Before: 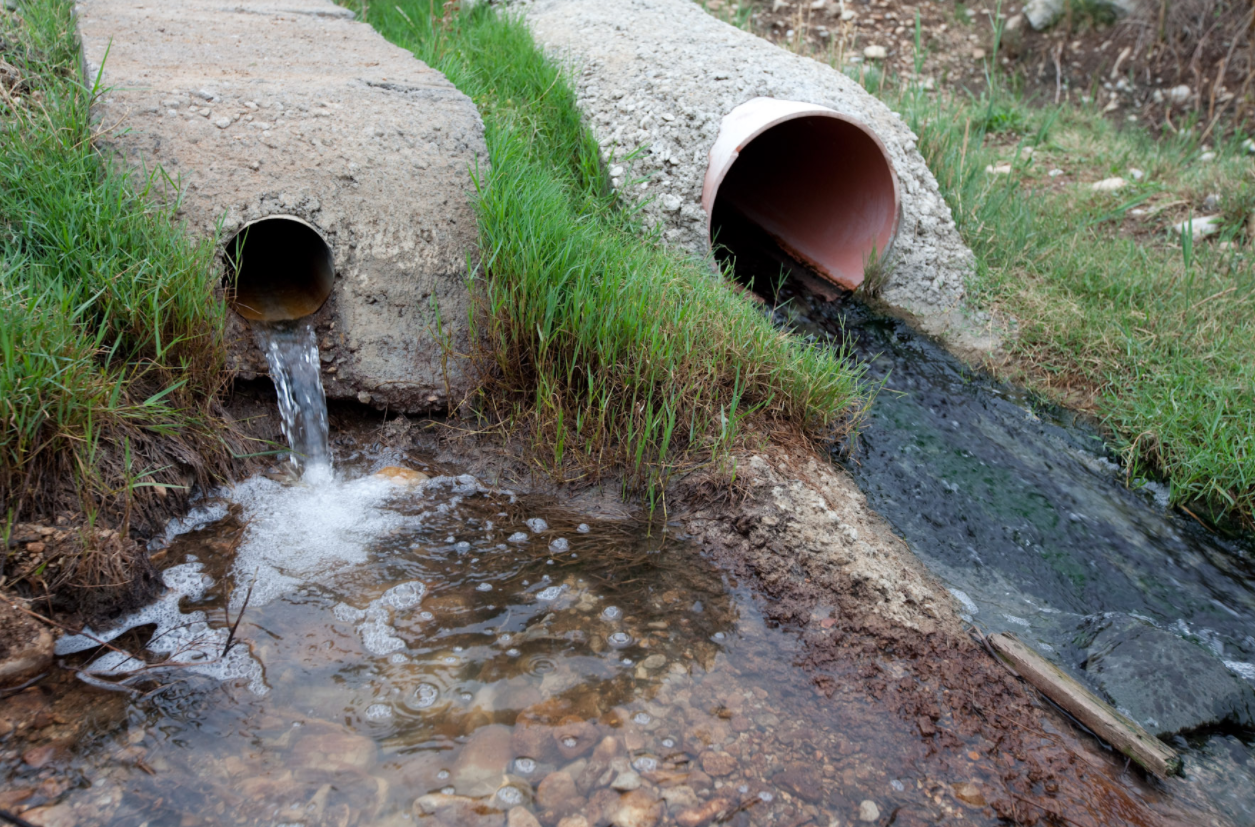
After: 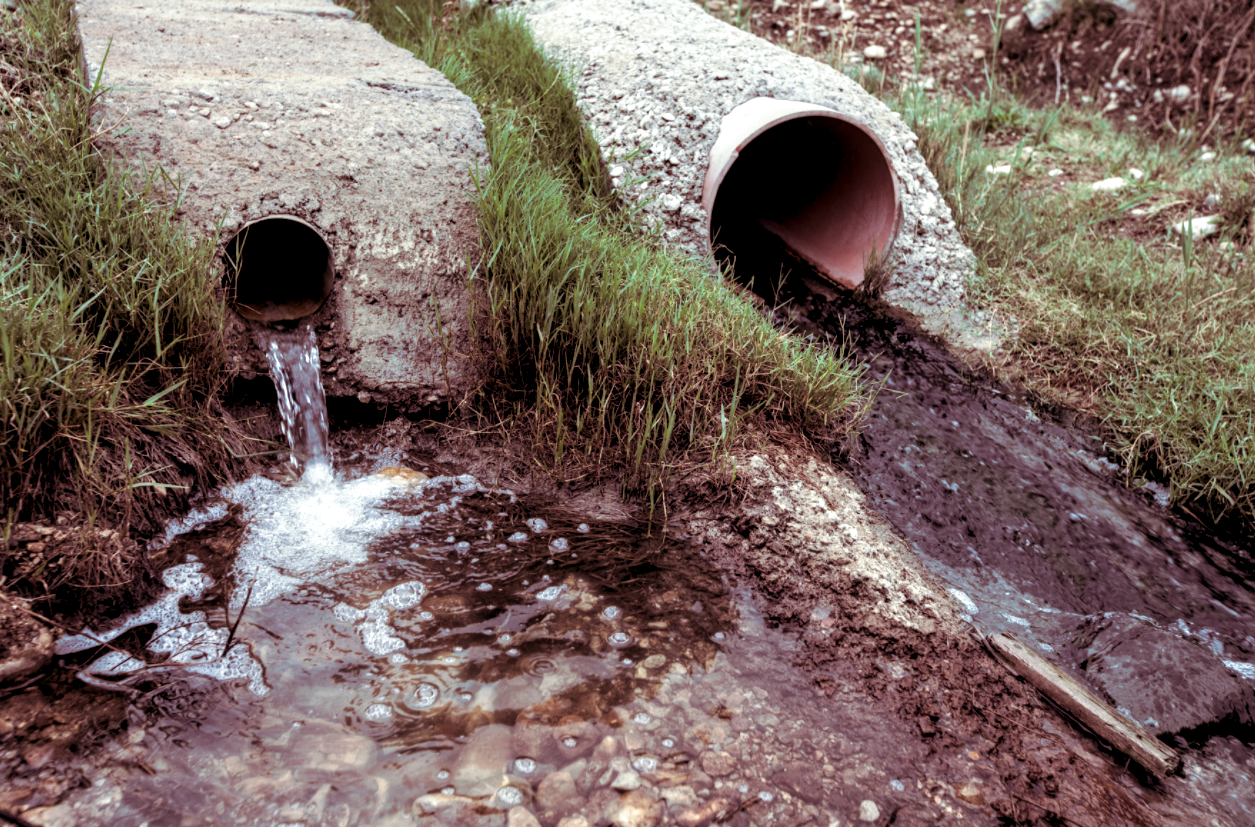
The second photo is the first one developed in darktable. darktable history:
local contrast: highlights 20%, shadows 70%, detail 170%
split-toning: on, module defaults
levels: mode automatic, black 0.023%, white 99.97%, levels [0.062, 0.494, 0.925]
